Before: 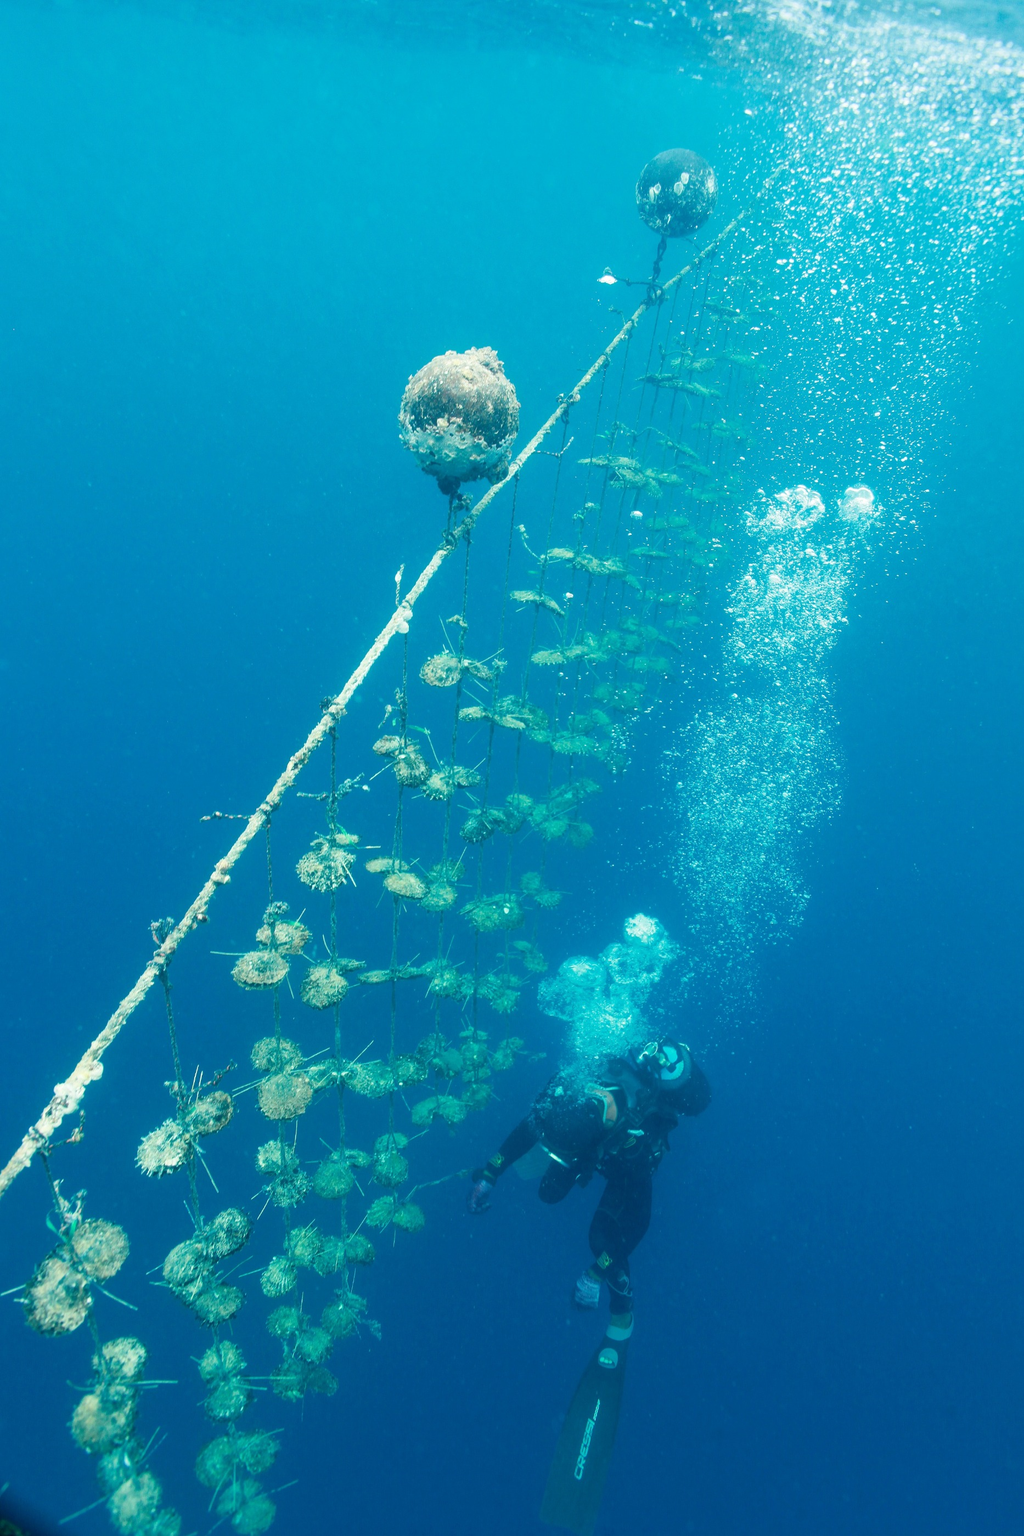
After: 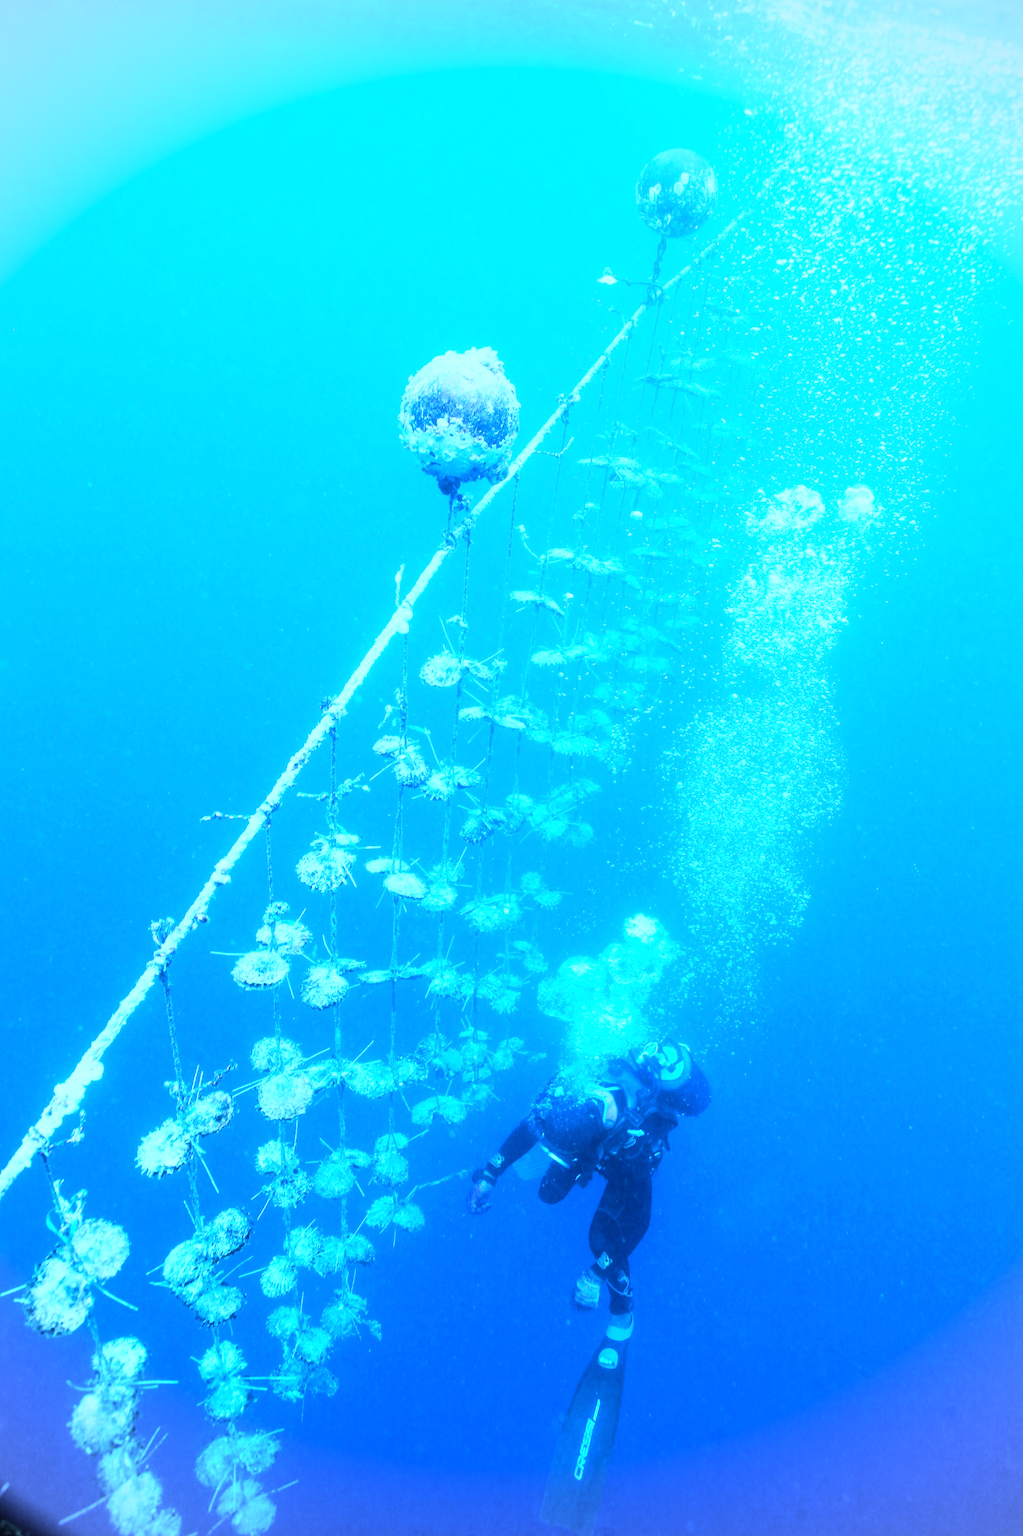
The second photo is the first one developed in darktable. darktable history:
rgb curve: curves: ch0 [(0, 0) (0.21, 0.15) (0.24, 0.21) (0.5, 0.75) (0.75, 0.96) (0.89, 0.99) (1, 1)]; ch1 [(0, 0.02) (0.21, 0.13) (0.25, 0.2) (0.5, 0.67) (0.75, 0.9) (0.89, 0.97) (1, 1)]; ch2 [(0, 0.02) (0.21, 0.13) (0.25, 0.2) (0.5, 0.67) (0.75, 0.9) (0.89, 0.97) (1, 1)], compensate middle gray true
vignetting: fall-off start 91.19%
white balance: red 0.766, blue 1.537
